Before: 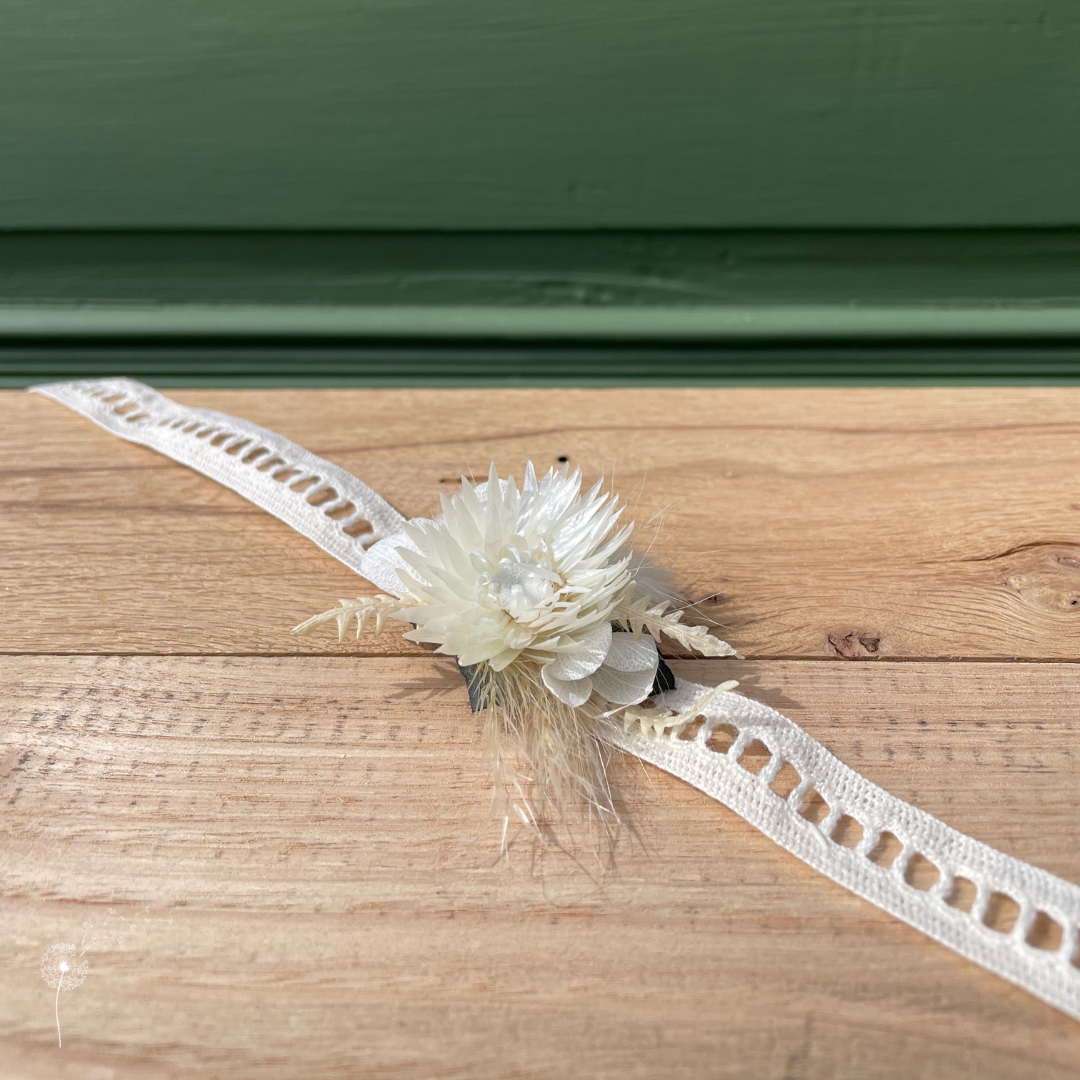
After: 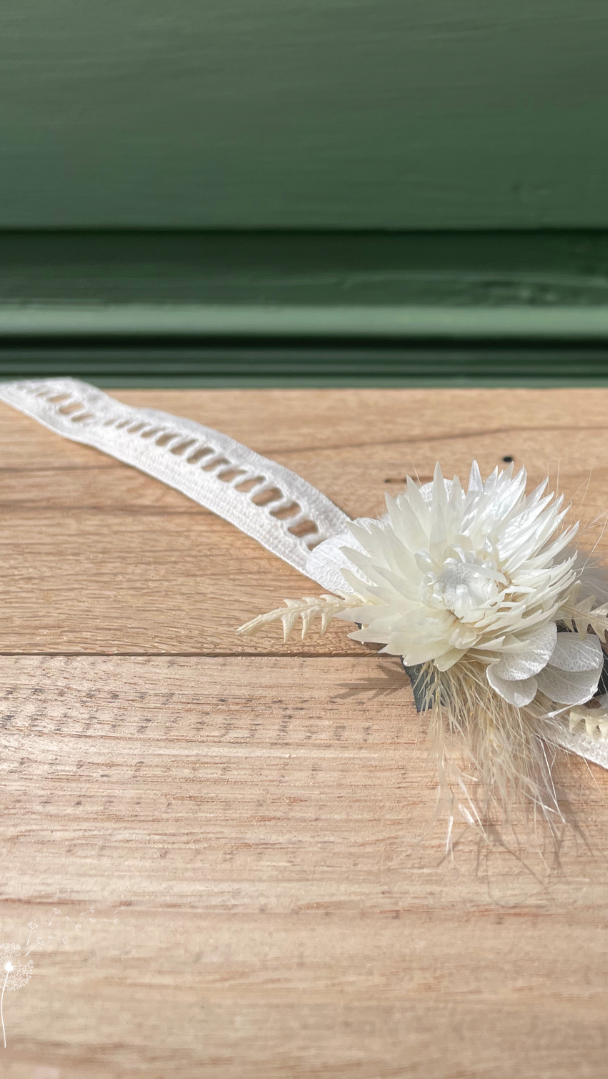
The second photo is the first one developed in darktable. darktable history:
crop: left 5.114%, right 38.589%
haze removal: strength -0.1, adaptive false
